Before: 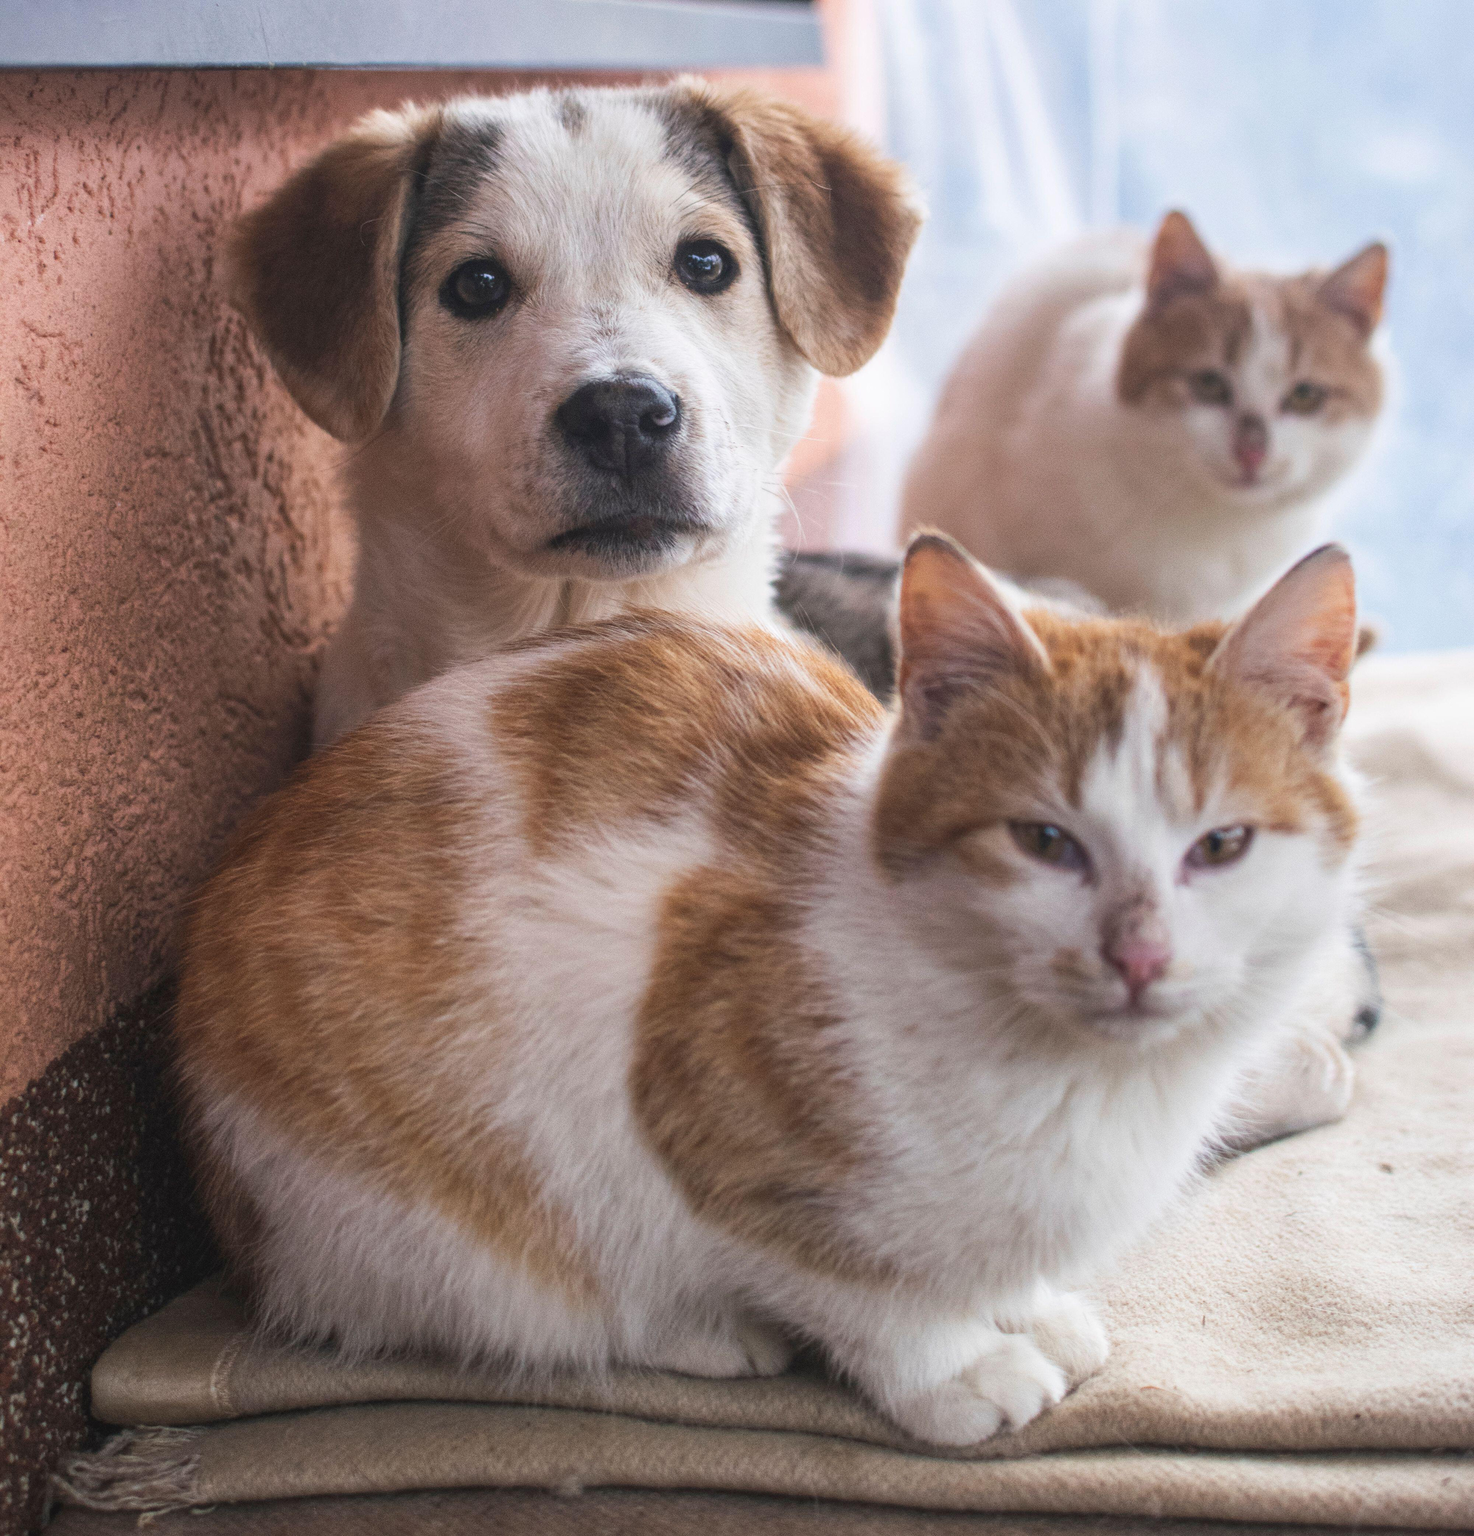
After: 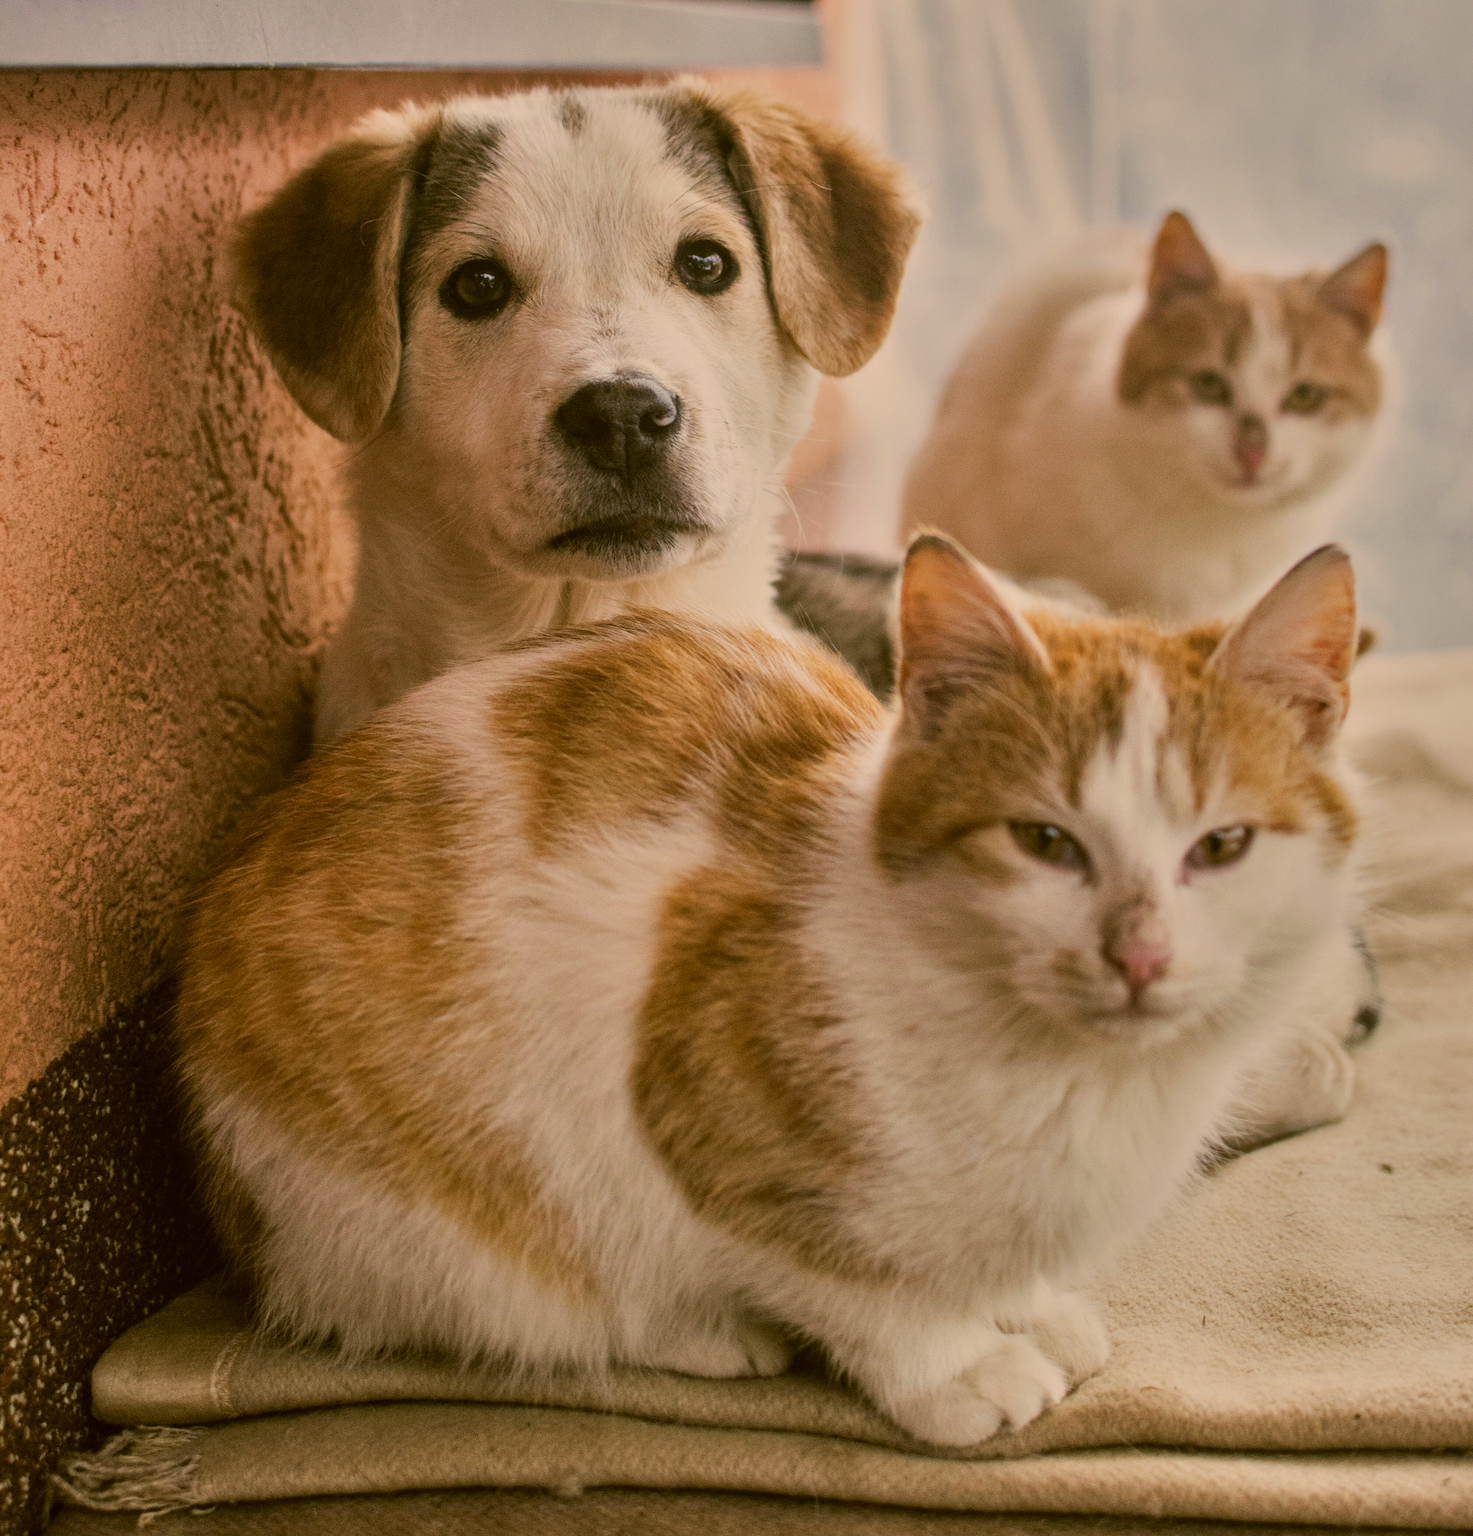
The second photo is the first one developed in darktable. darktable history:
filmic rgb: black relative exposure -7.65 EV, white relative exposure 4.56 EV, threshold 6 EV, hardness 3.61, contrast 1.055, enable highlight reconstruction true
color correction: highlights a* 8.78, highlights b* 15.8, shadows a* -0.428, shadows b* 25.85
shadows and highlights: shadows 30.67, highlights -62.83, soften with gaussian
